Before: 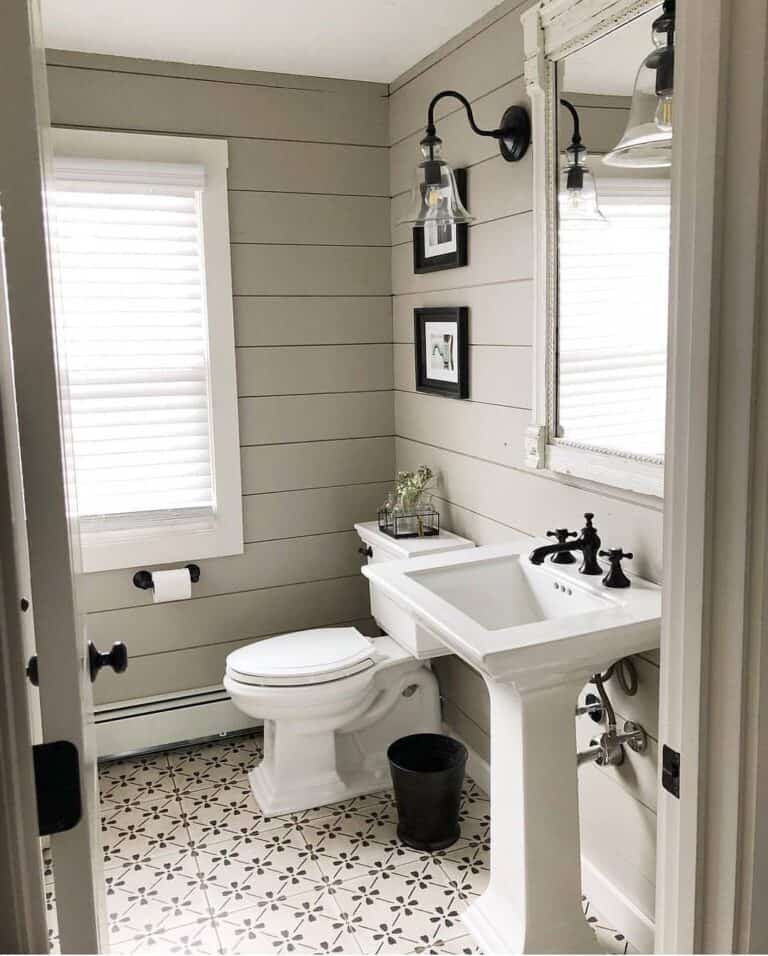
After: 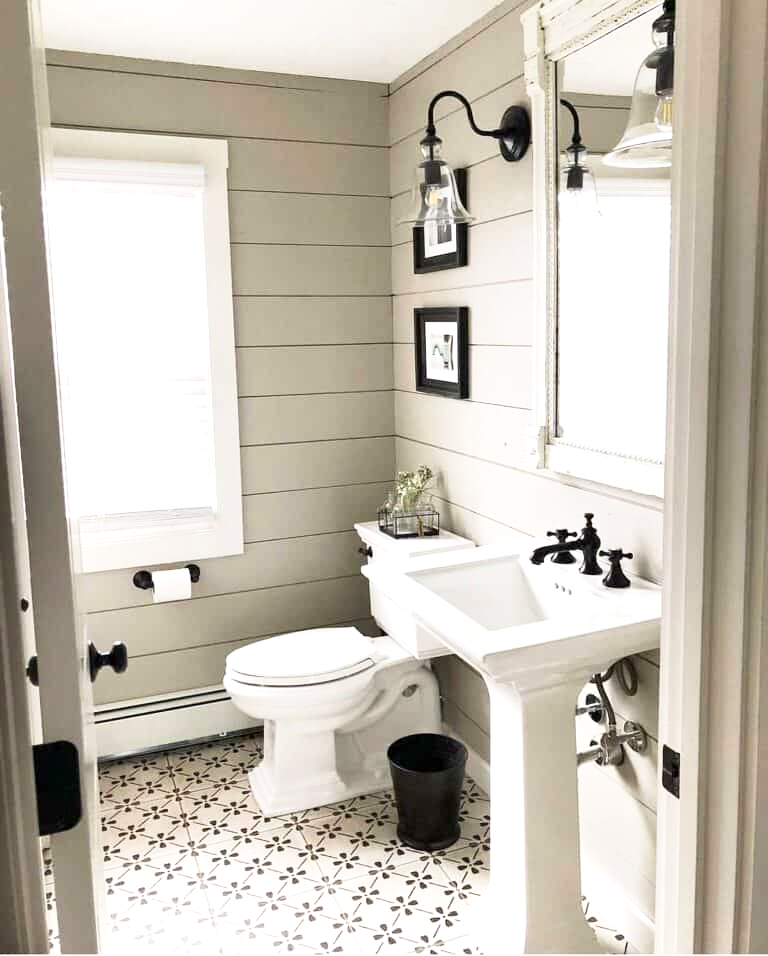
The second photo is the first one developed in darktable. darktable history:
base curve: curves: ch0 [(0, 0) (0.666, 0.806) (1, 1)], preserve colors none
exposure: black level correction 0.001, exposure 0.498 EV, compensate highlight preservation false
